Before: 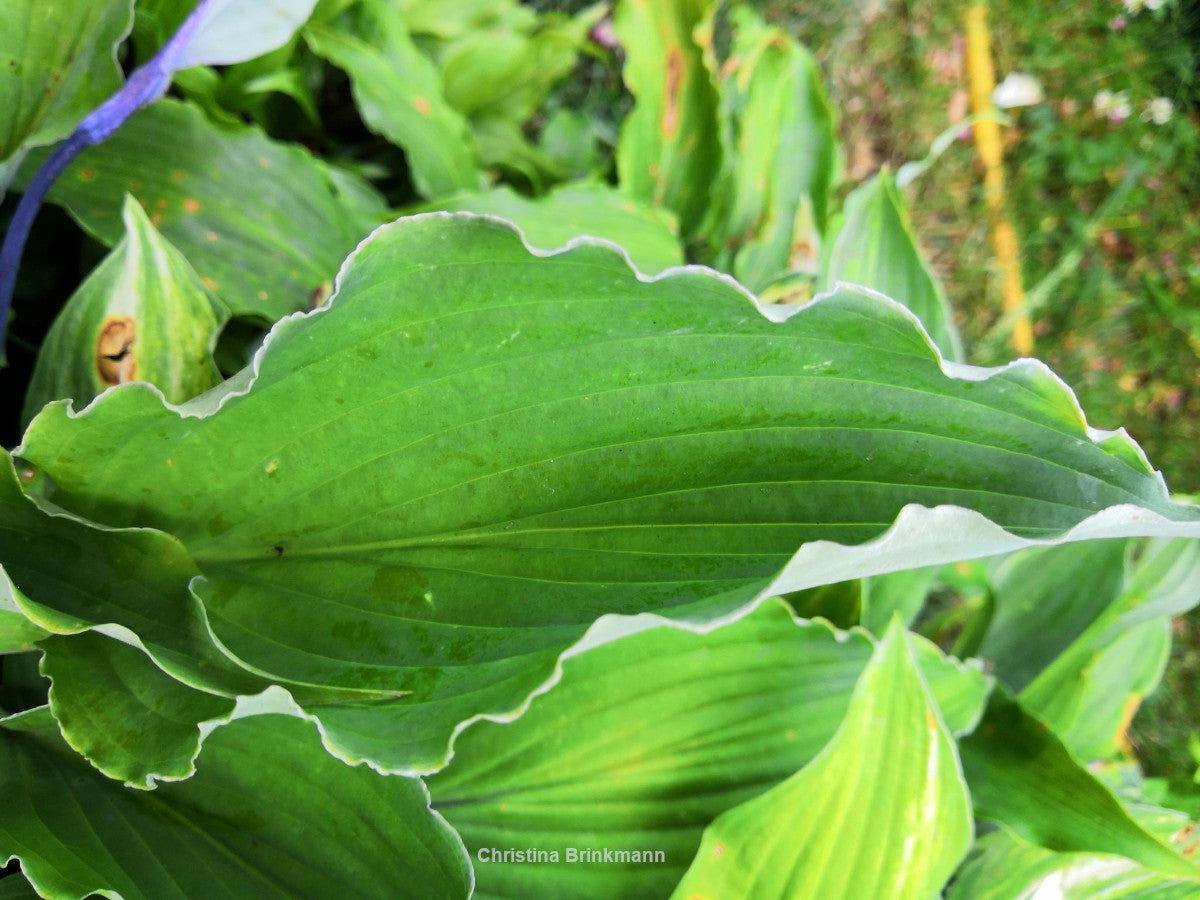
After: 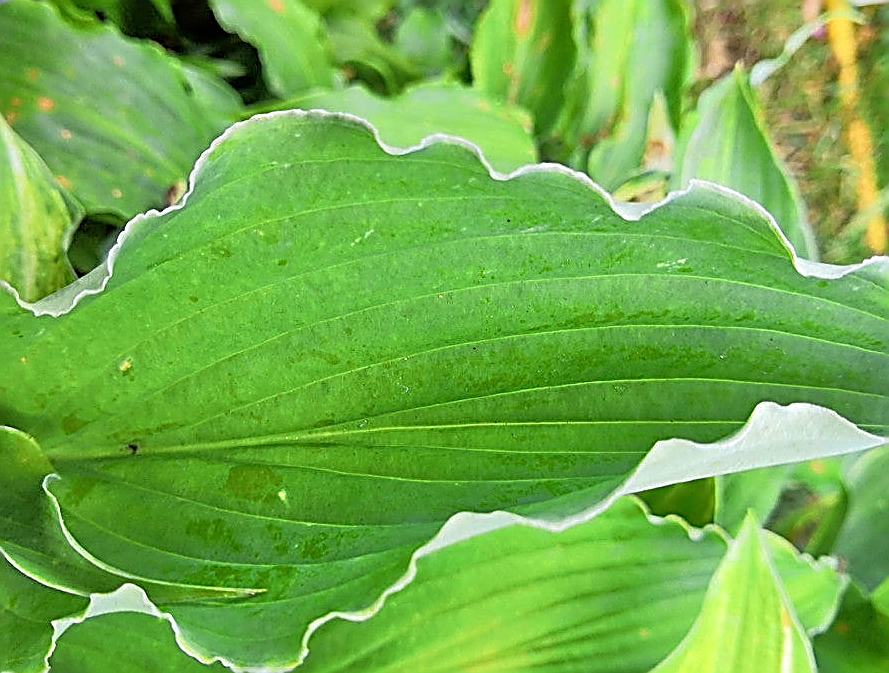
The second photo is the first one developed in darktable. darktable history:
sharpen: amount 1.984
crop and rotate: left 12.169%, top 11.424%, right 13.702%, bottom 13.712%
tone equalizer: -7 EV 0.15 EV, -6 EV 0.572 EV, -5 EV 1.14 EV, -4 EV 1.3 EV, -3 EV 1.16 EV, -2 EV 0.6 EV, -1 EV 0.146 EV
